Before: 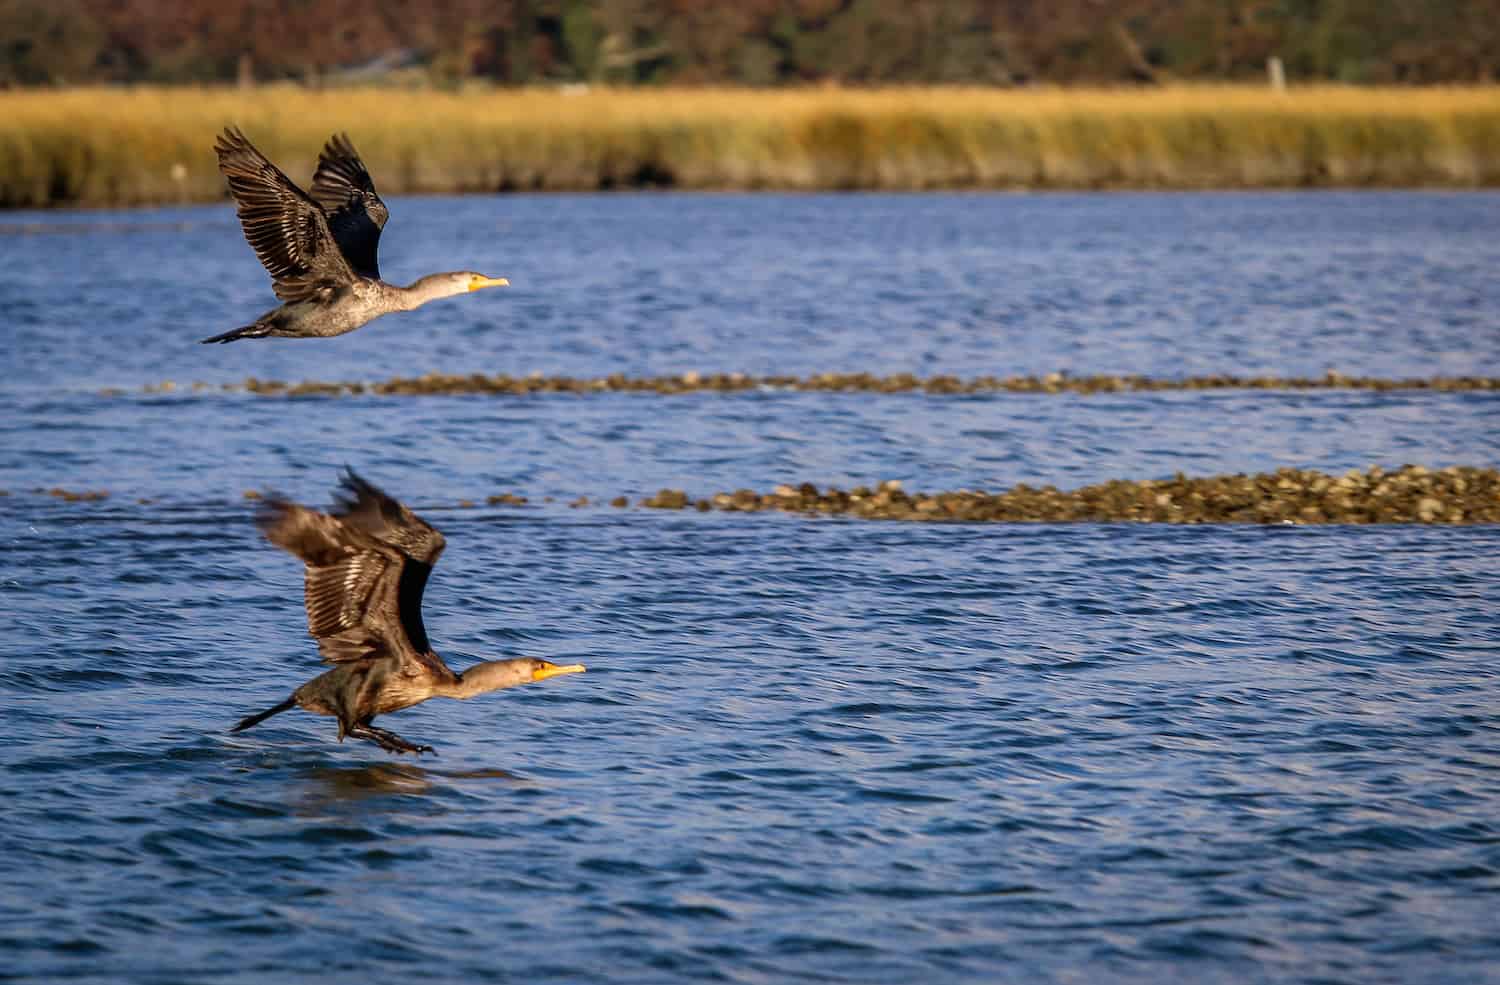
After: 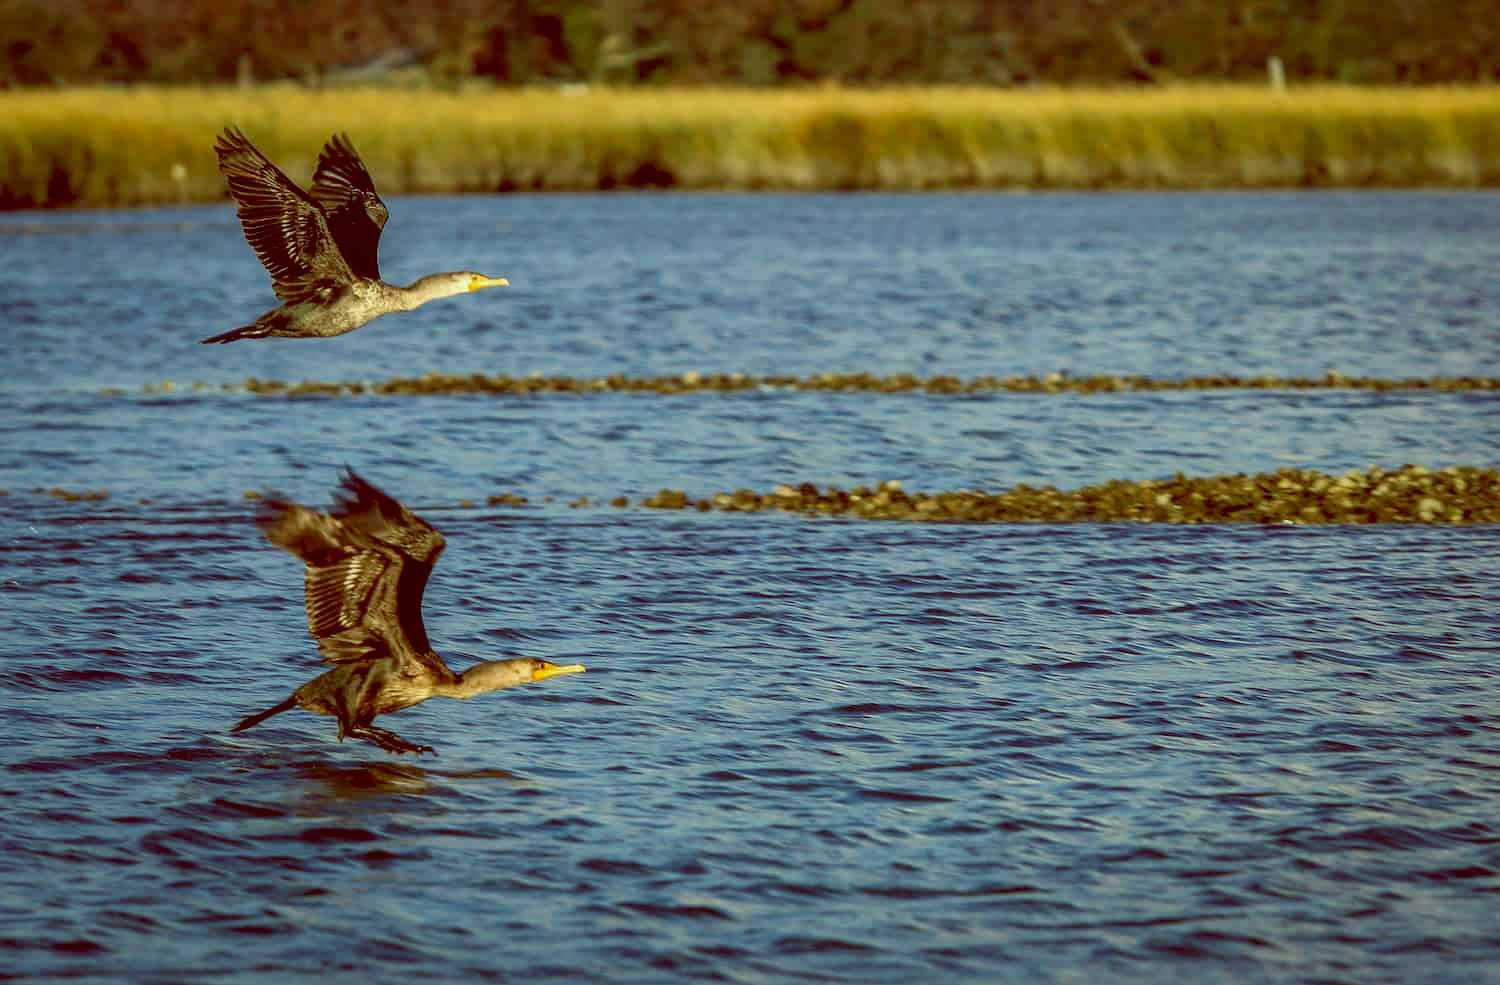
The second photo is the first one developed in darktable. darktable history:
white balance: emerald 1
tone equalizer: on, module defaults
local contrast: highlights 100%, shadows 100%, detail 120%, midtone range 0.2
color balance: lift [1, 1.015, 0.987, 0.985], gamma [1, 0.959, 1.042, 0.958], gain [0.927, 0.938, 1.072, 0.928], contrast 1.5%
